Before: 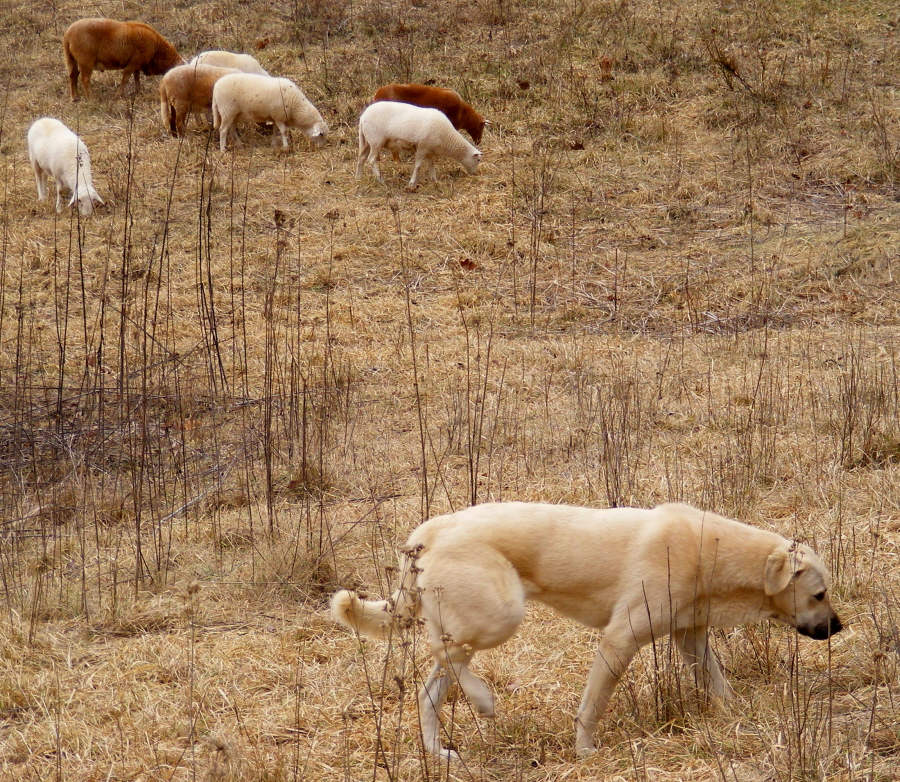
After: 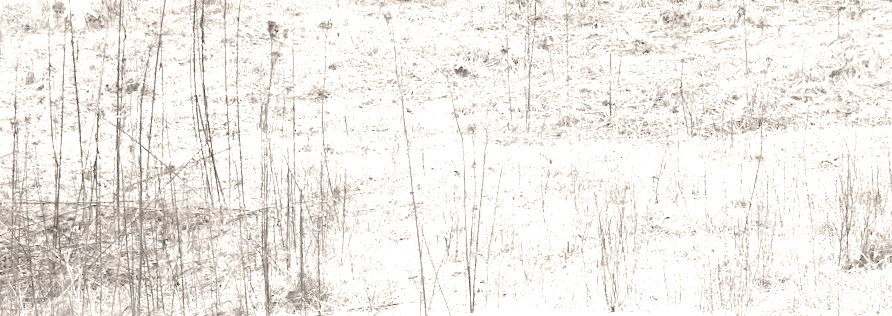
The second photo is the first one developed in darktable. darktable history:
crop and rotate: top 23.84%, bottom 34.294%
rotate and perspective: rotation -1°, crop left 0.011, crop right 0.989, crop top 0.025, crop bottom 0.975
colorize: hue 34.49°, saturation 35.33%, source mix 100%, lightness 55%, version 1
exposure: exposure 0.77 EV, compensate highlight preservation false
